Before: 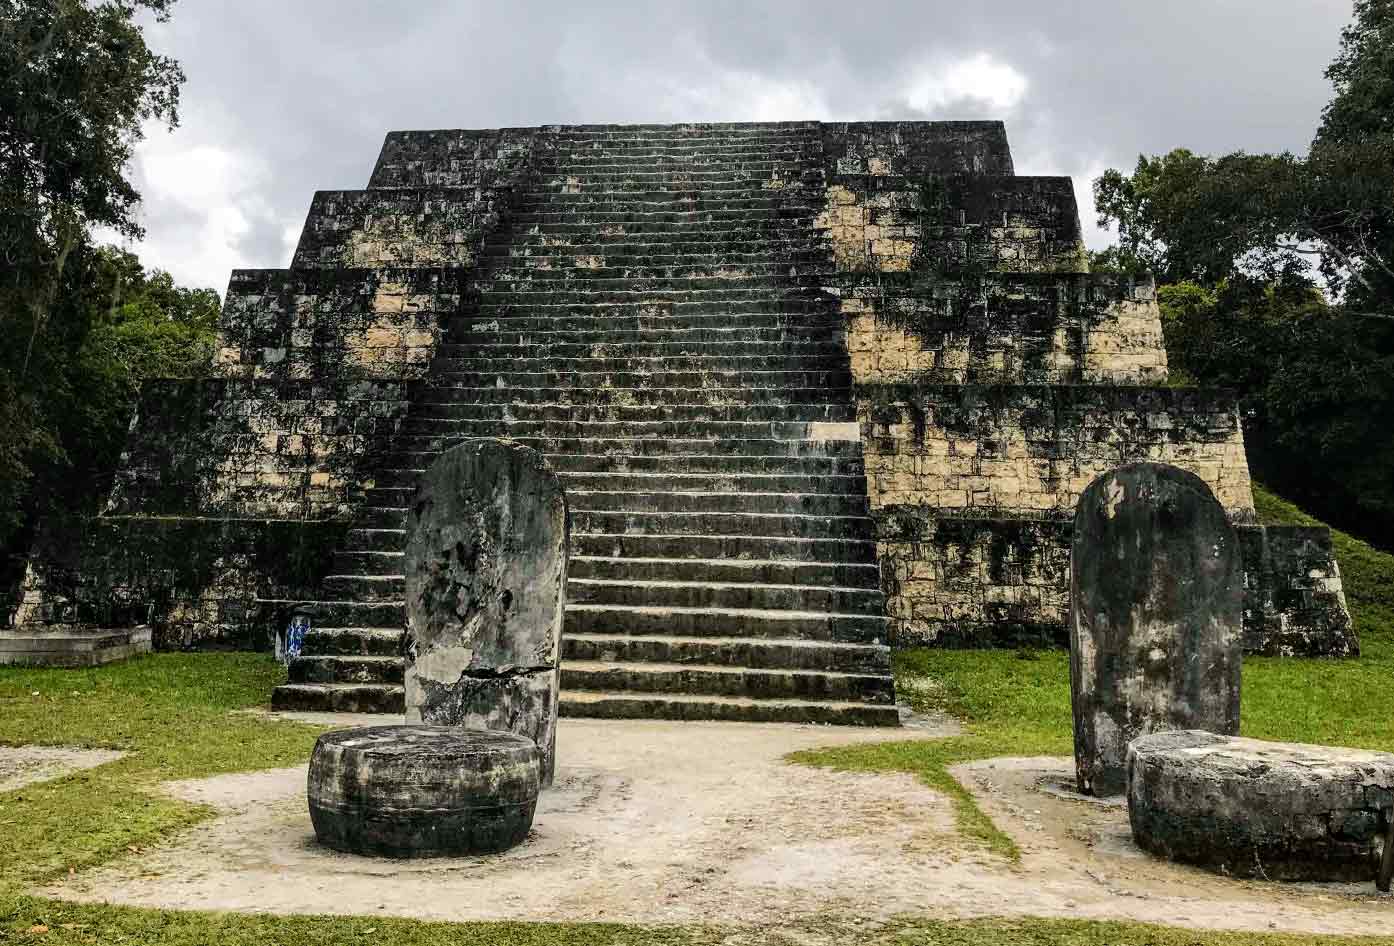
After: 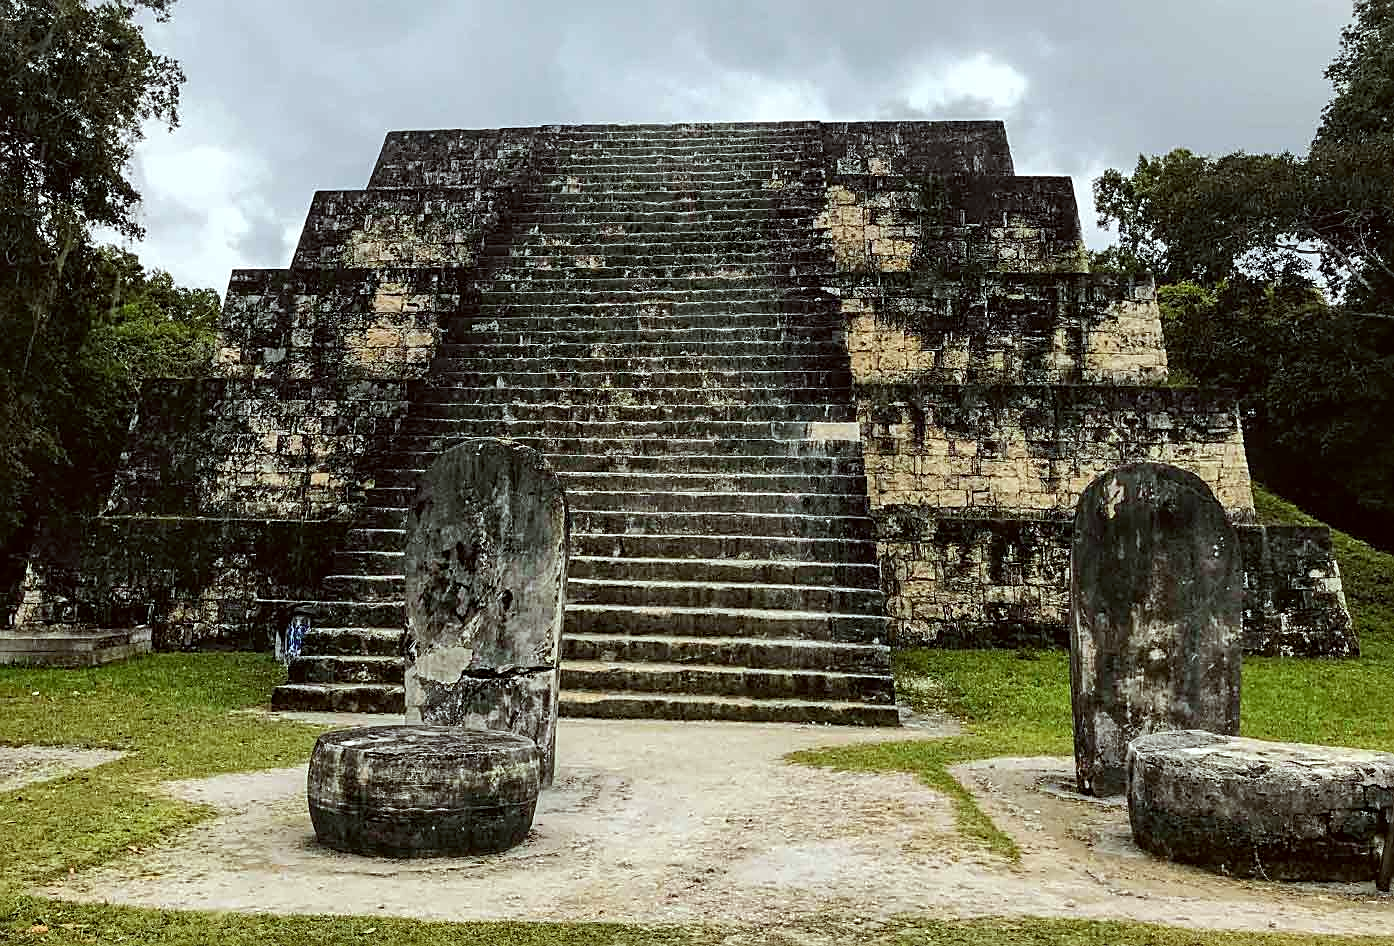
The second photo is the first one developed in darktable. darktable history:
sharpen: on, module defaults
color correction: highlights a* -4.98, highlights b* -3.76, shadows a* 3.83, shadows b* 4.08
